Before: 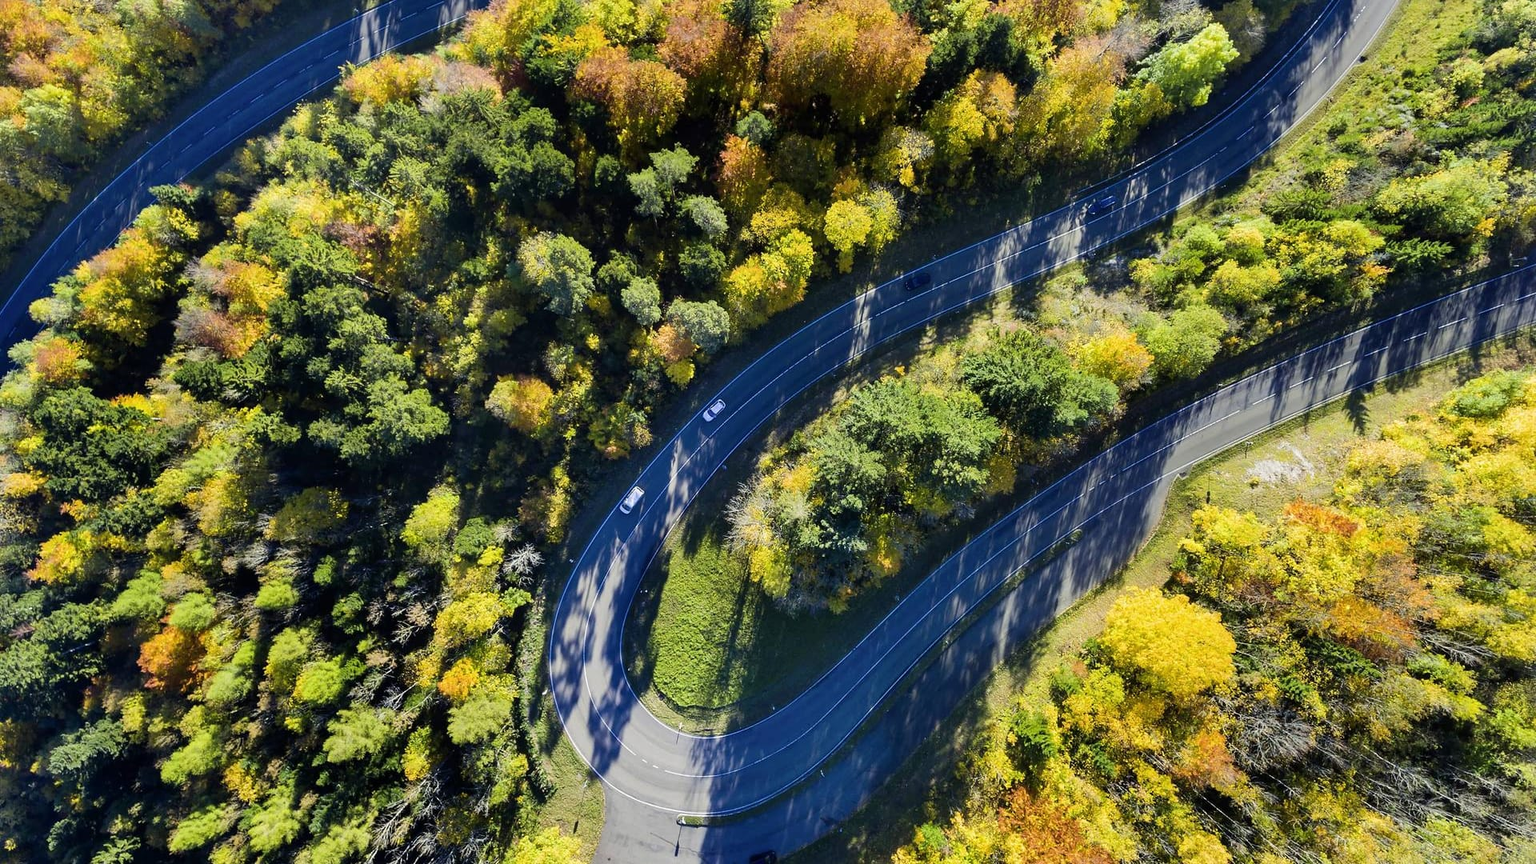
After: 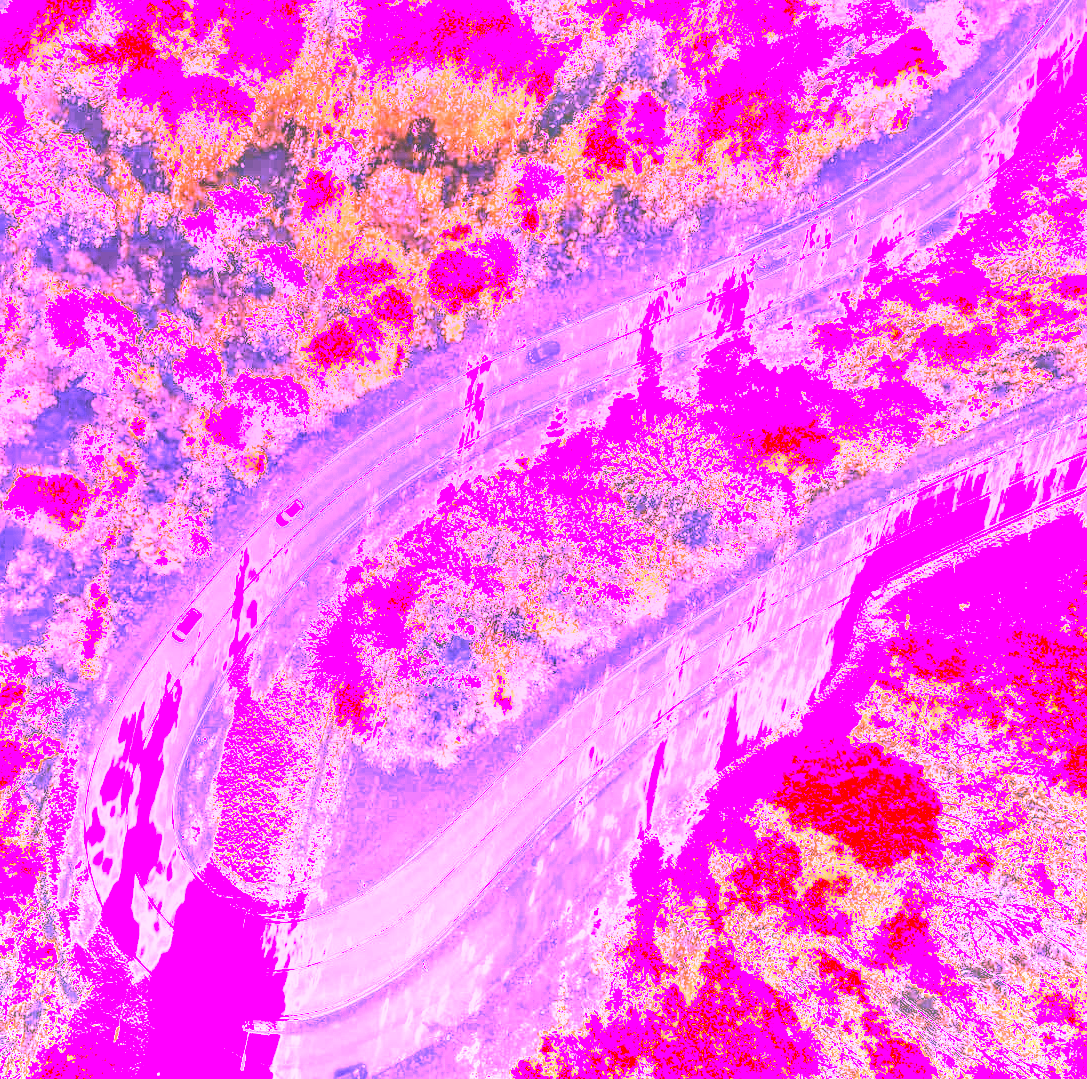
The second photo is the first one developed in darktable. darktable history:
crop: left 31.458%, top 0%, right 11.876%
white balance: red 8, blue 8
local contrast: on, module defaults
